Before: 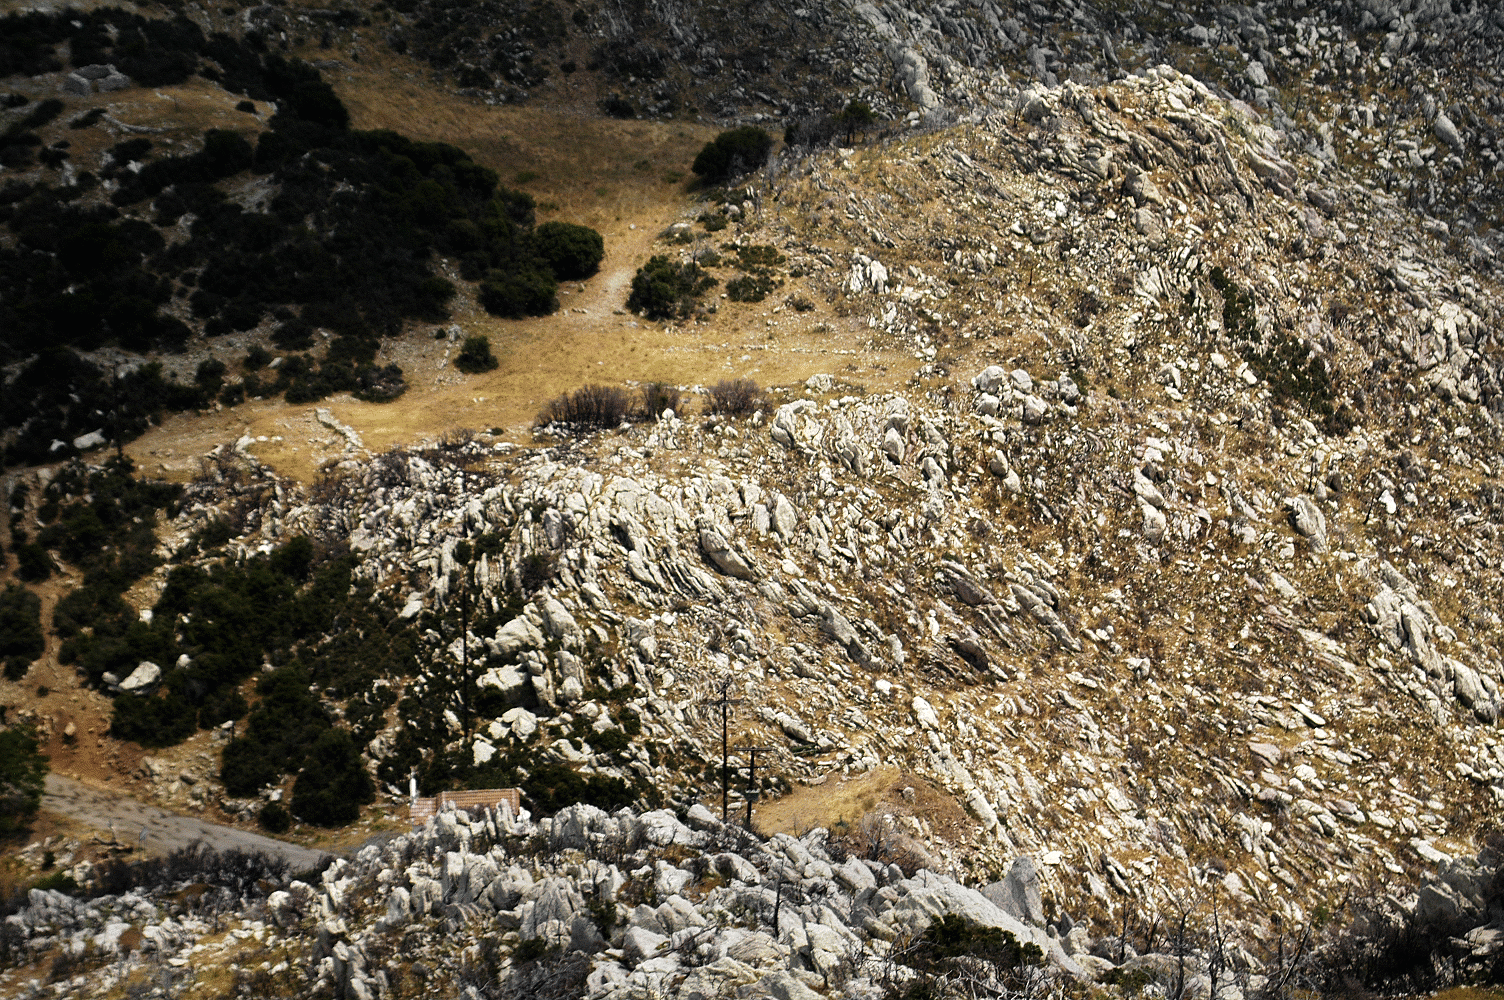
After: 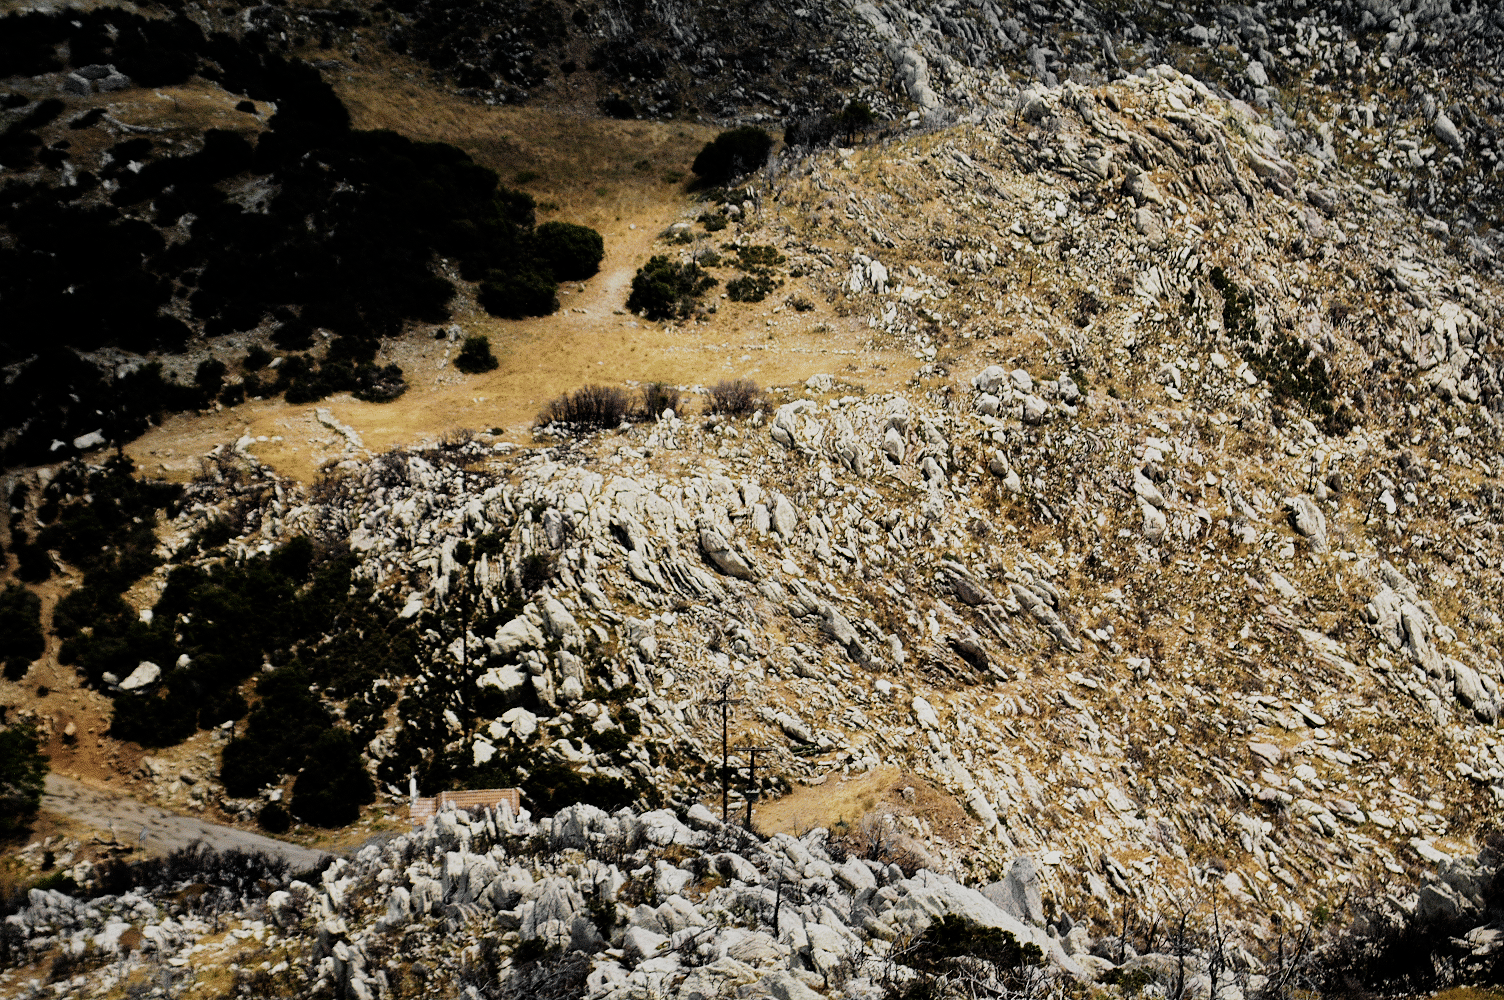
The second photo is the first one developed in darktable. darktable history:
filmic rgb: black relative exposure -8.54 EV, white relative exposure 5.52 EV, hardness 3.39, contrast 1.016
tone curve: curves: ch0 [(0, 0) (0.004, 0.002) (0.02, 0.013) (0.218, 0.218) (0.664, 0.718) (0.832, 0.873) (1, 1)], preserve colors none
